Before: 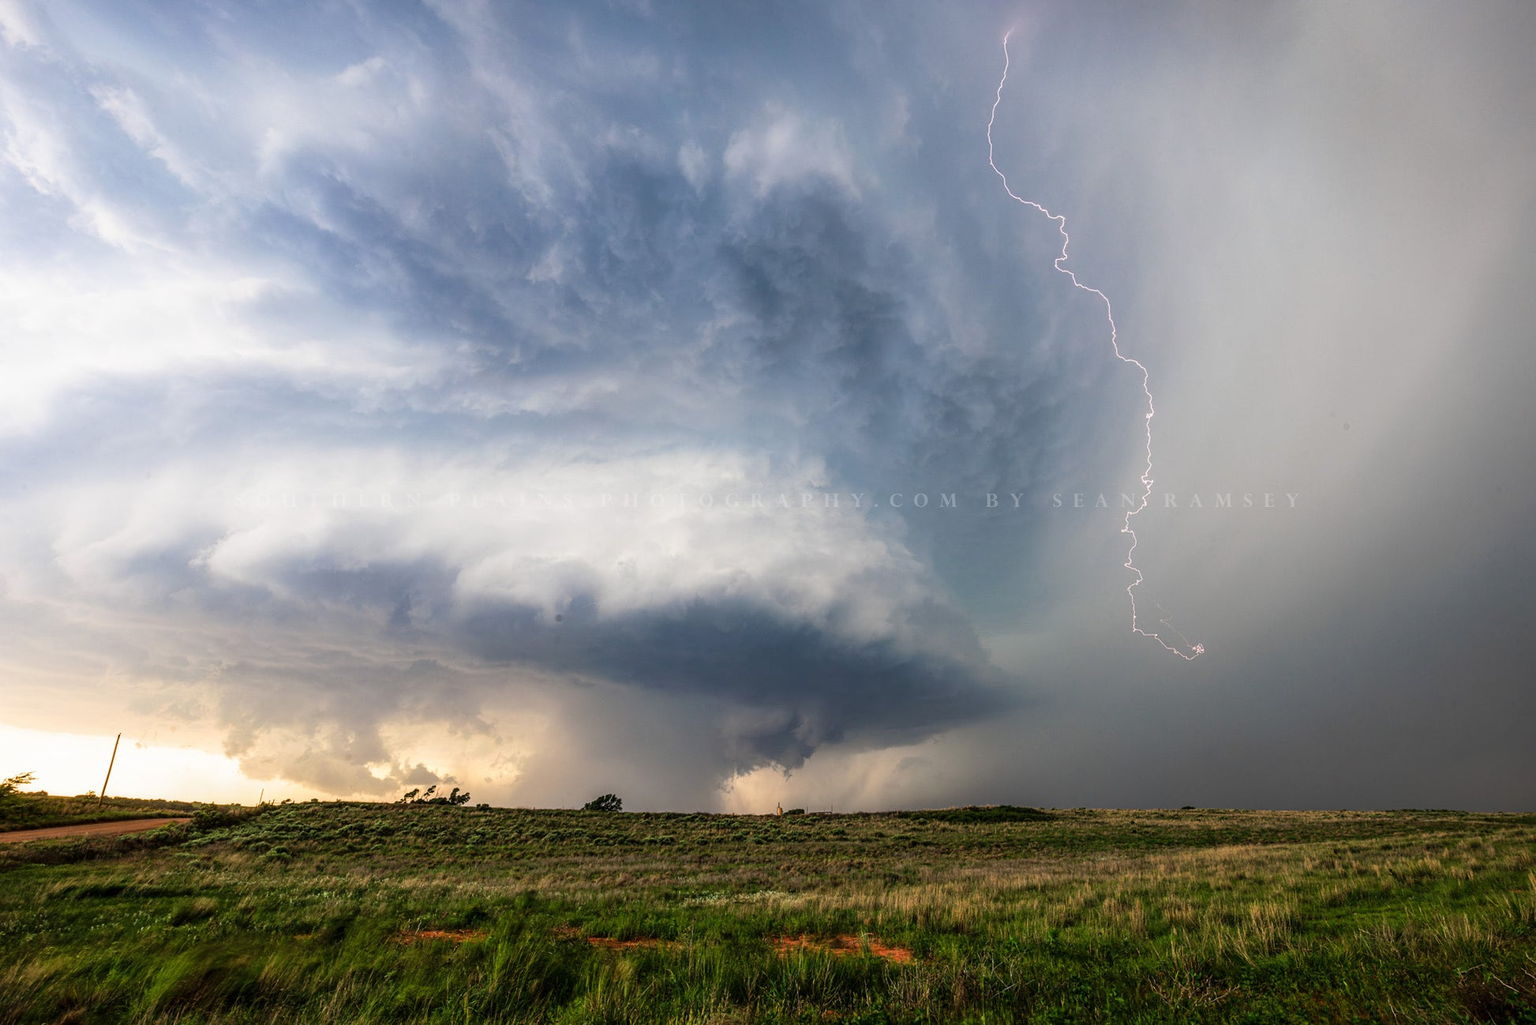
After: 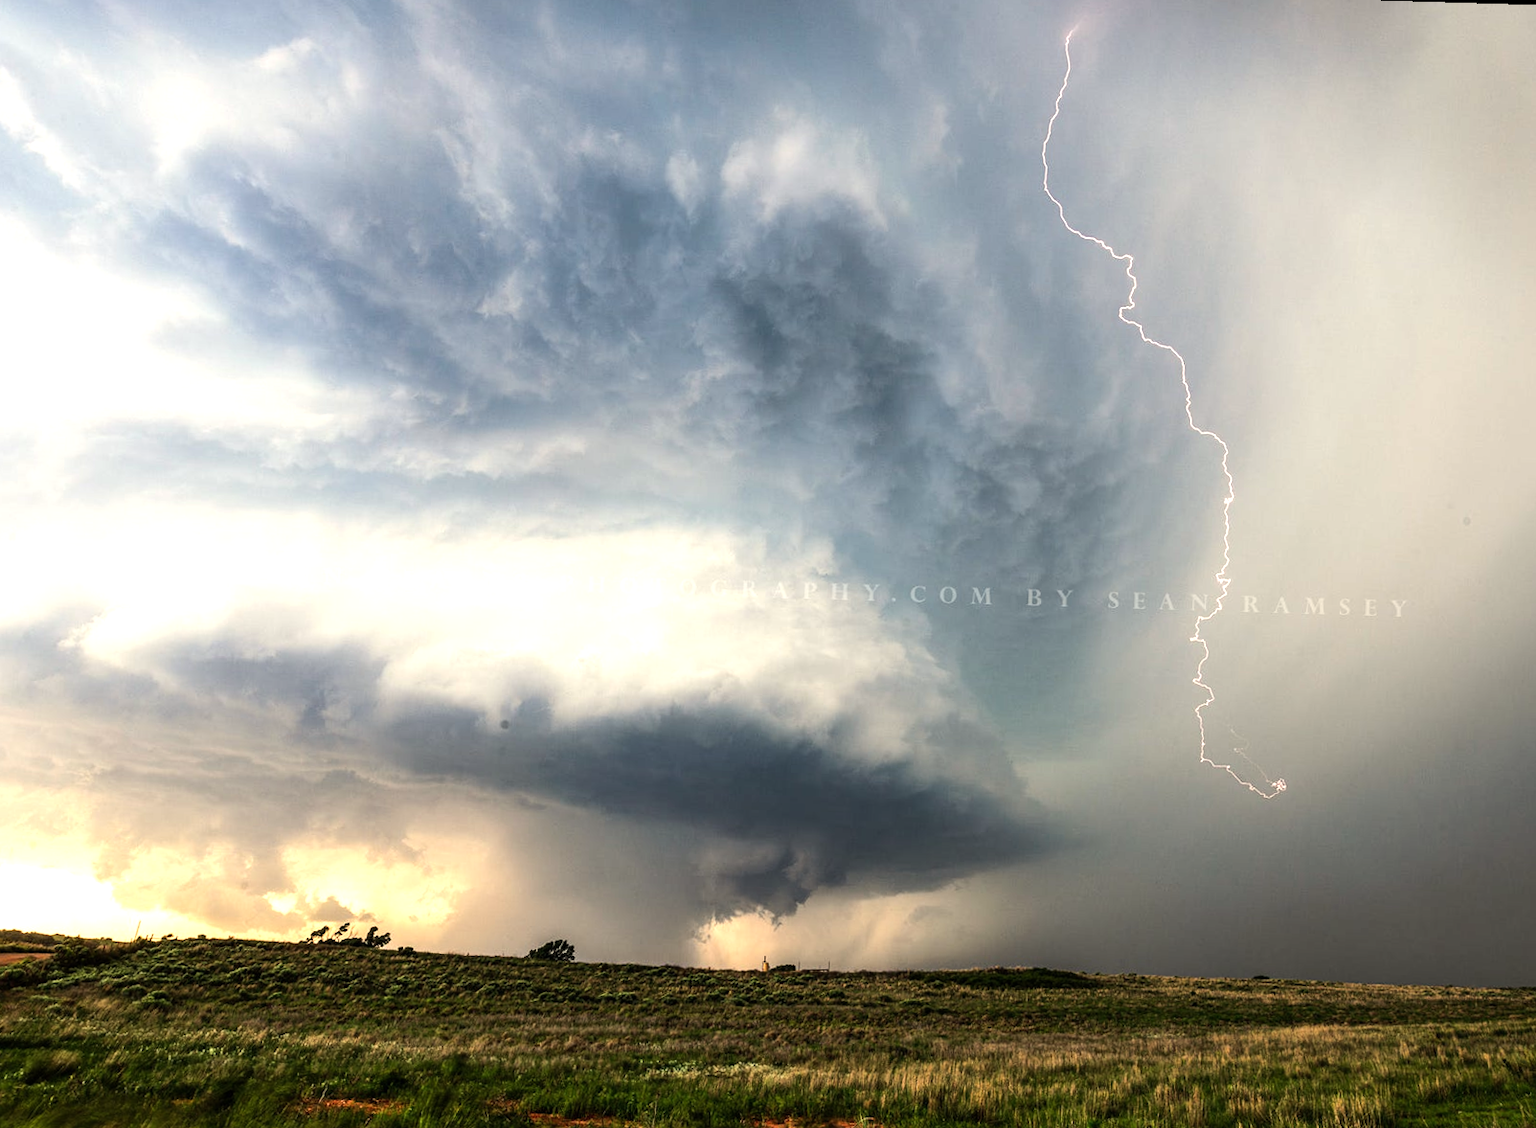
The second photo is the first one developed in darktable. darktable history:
crop: left 9.929%, top 3.475%, right 9.188%, bottom 9.529%
white balance: red 1.029, blue 0.92
tone equalizer: -8 EV -0.75 EV, -7 EV -0.7 EV, -6 EV -0.6 EV, -5 EV -0.4 EV, -3 EV 0.4 EV, -2 EV 0.6 EV, -1 EV 0.7 EV, +0 EV 0.75 EV, edges refinement/feathering 500, mask exposure compensation -1.57 EV, preserve details no
rotate and perspective: rotation 1.72°, automatic cropping off
